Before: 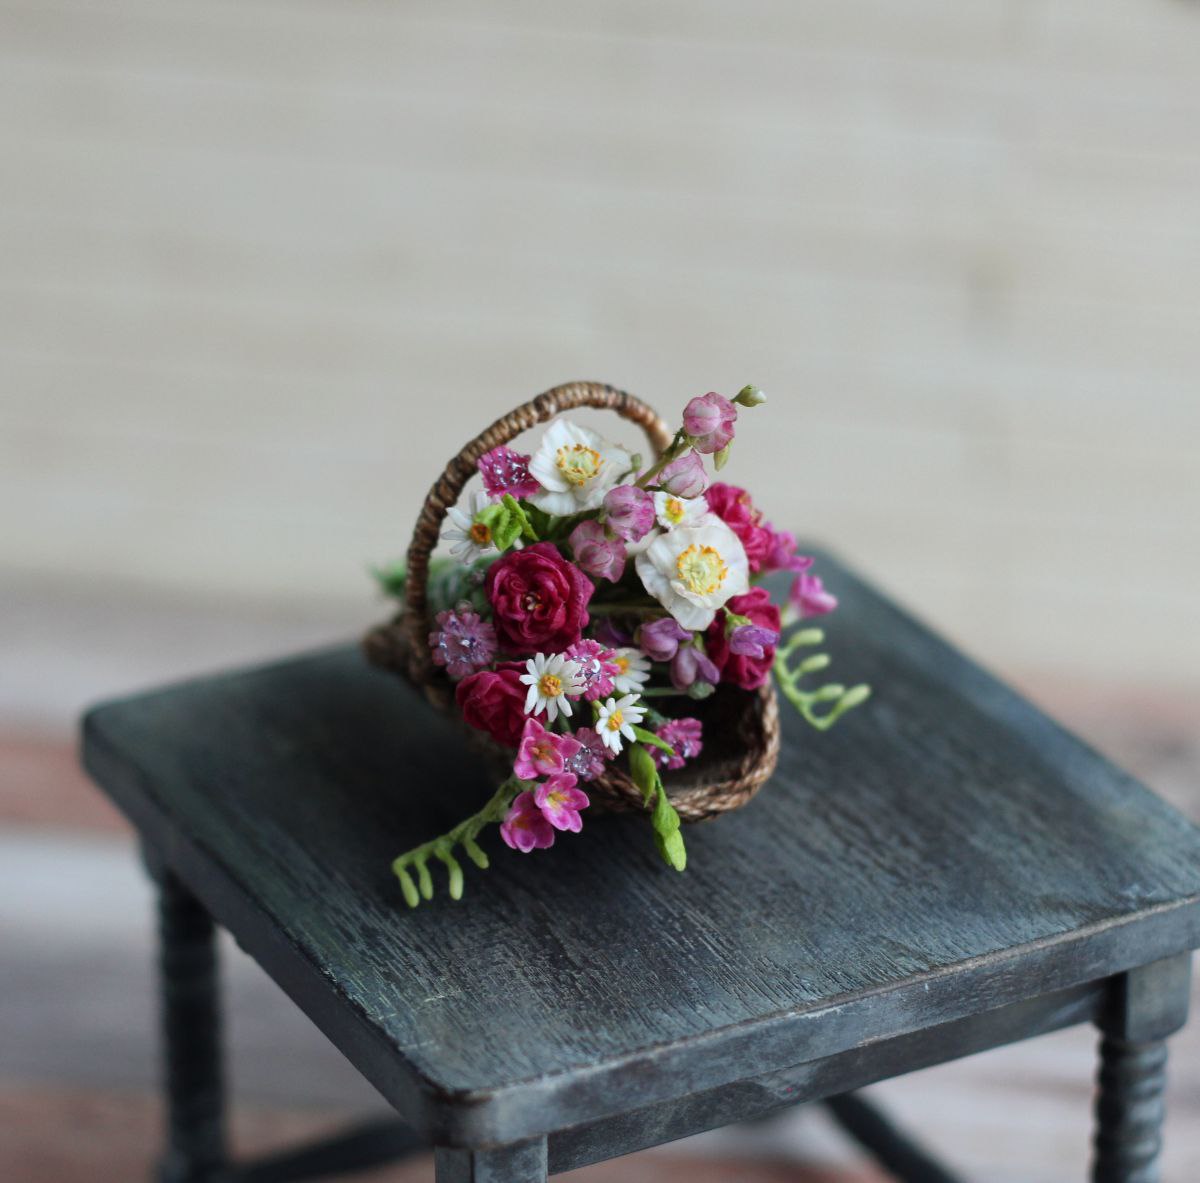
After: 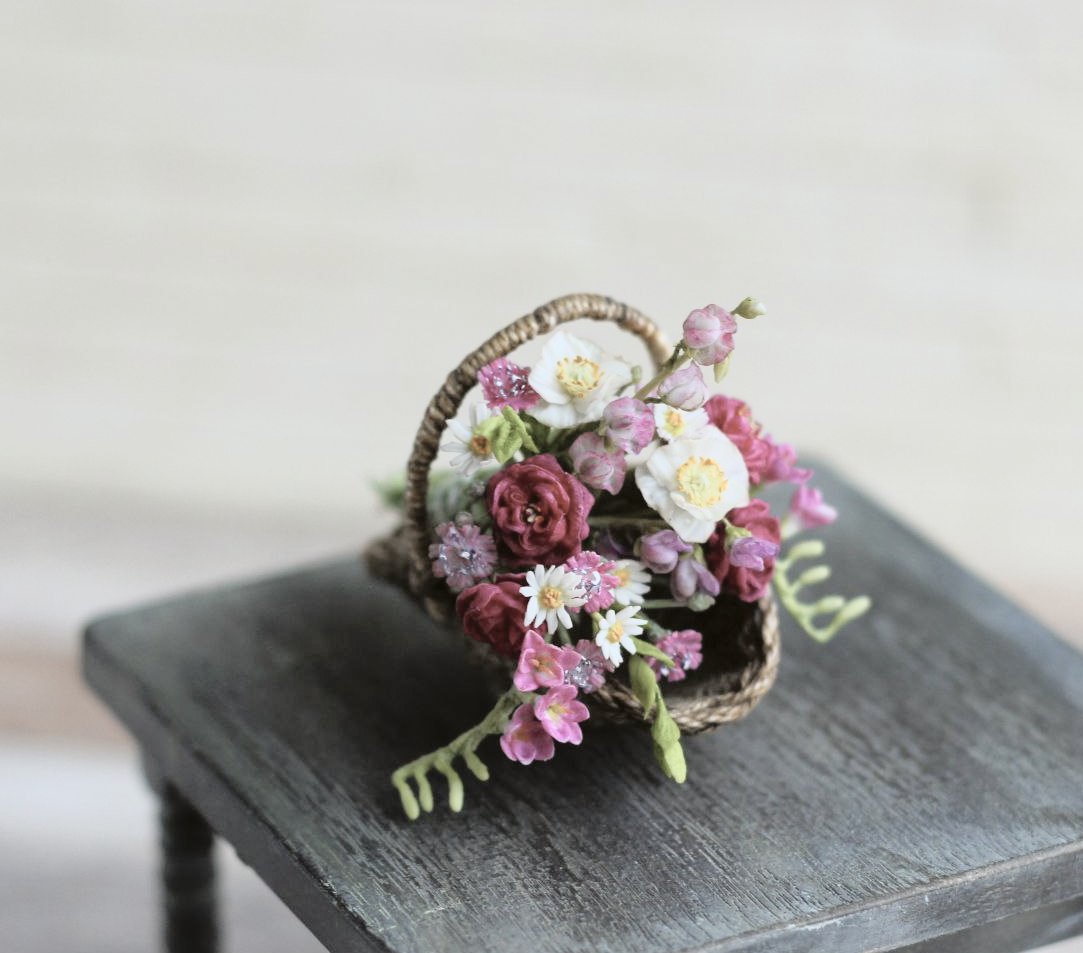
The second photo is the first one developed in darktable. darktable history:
tone curve: curves: ch0 [(0, 0.021) (0.049, 0.044) (0.152, 0.14) (0.328, 0.377) (0.473, 0.543) (0.663, 0.734) (0.84, 0.899) (1, 0.969)]; ch1 [(0, 0) (0.302, 0.331) (0.427, 0.433) (0.472, 0.47) (0.502, 0.503) (0.527, 0.524) (0.564, 0.591) (0.602, 0.632) (0.677, 0.701) (0.859, 0.885) (1, 1)]; ch2 [(0, 0) (0.33, 0.301) (0.447, 0.44) (0.487, 0.496) (0.502, 0.516) (0.535, 0.563) (0.565, 0.6) (0.618, 0.629) (1, 1)], color space Lab, independent channels, preserve colors none
crop: top 7.49%, right 9.717%, bottom 11.943%
white balance: red 0.976, blue 1.04
contrast brightness saturation: brightness 0.18, saturation -0.5
